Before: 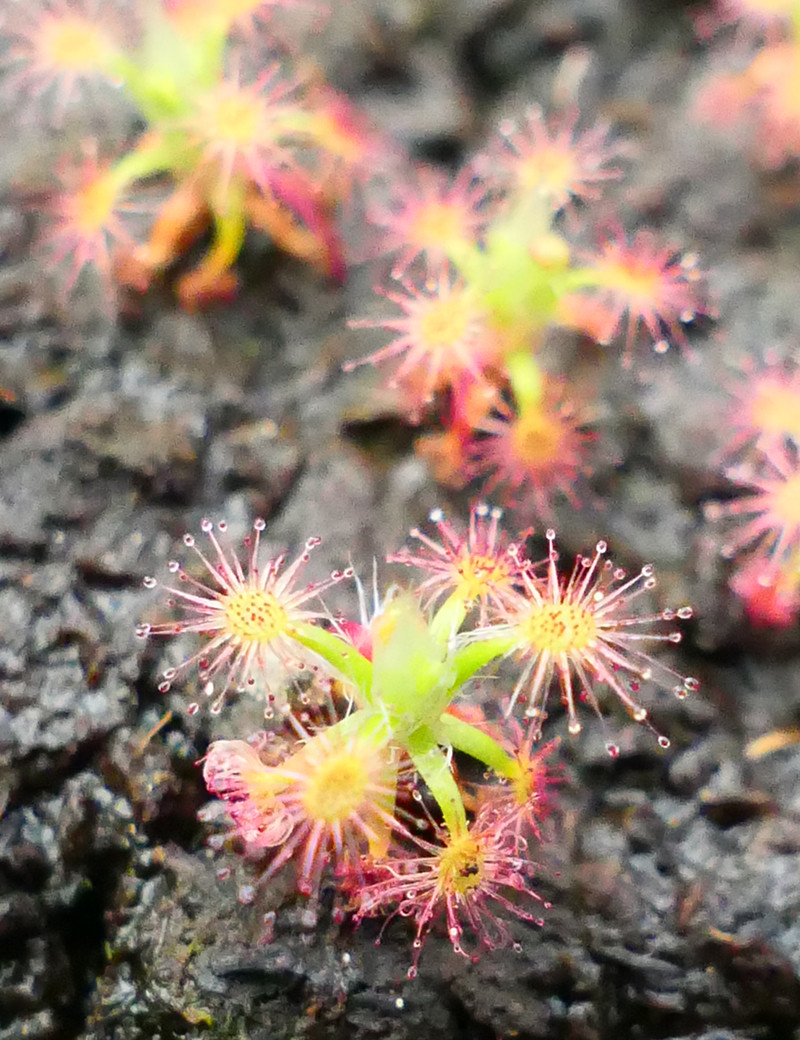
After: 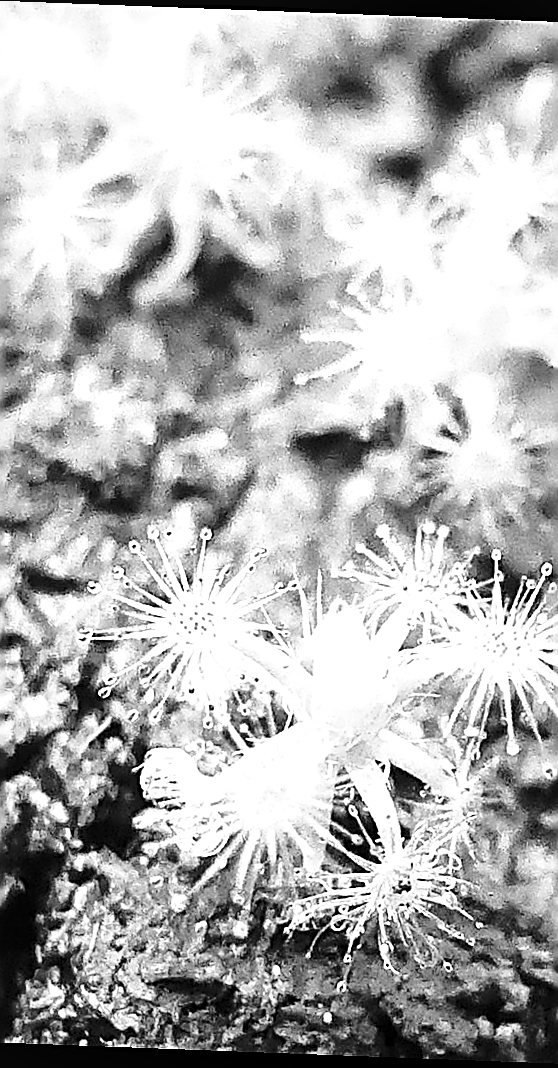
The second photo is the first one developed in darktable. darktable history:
exposure: black level correction -0.002, exposure 0.54 EV, compensate highlight preservation false
base curve: curves: ch0 [(0, 0) (0.032, 0.037) (0.105, 0.228) (0.435, 0.76) (0.856, 0.983) (1, 1)], preserve colors none
sharpen: amount 2
crop and rotate: left 8.786%, right 24.548%
rotate and perspective: rotation 2.17°, automatic cropping off
velvia: on, module defaults
color calibration: output gray [0.31, 0.36, 0.33, 0], gray › normalize channels true, illuminant same as pipeline (D50), adaptation XYZ, x 0.346, y 0.359, gamut compression 0
local contrast: mode bilateral grid, contrast 20, coarseness 50, detail 179%, midtone range 0.2
